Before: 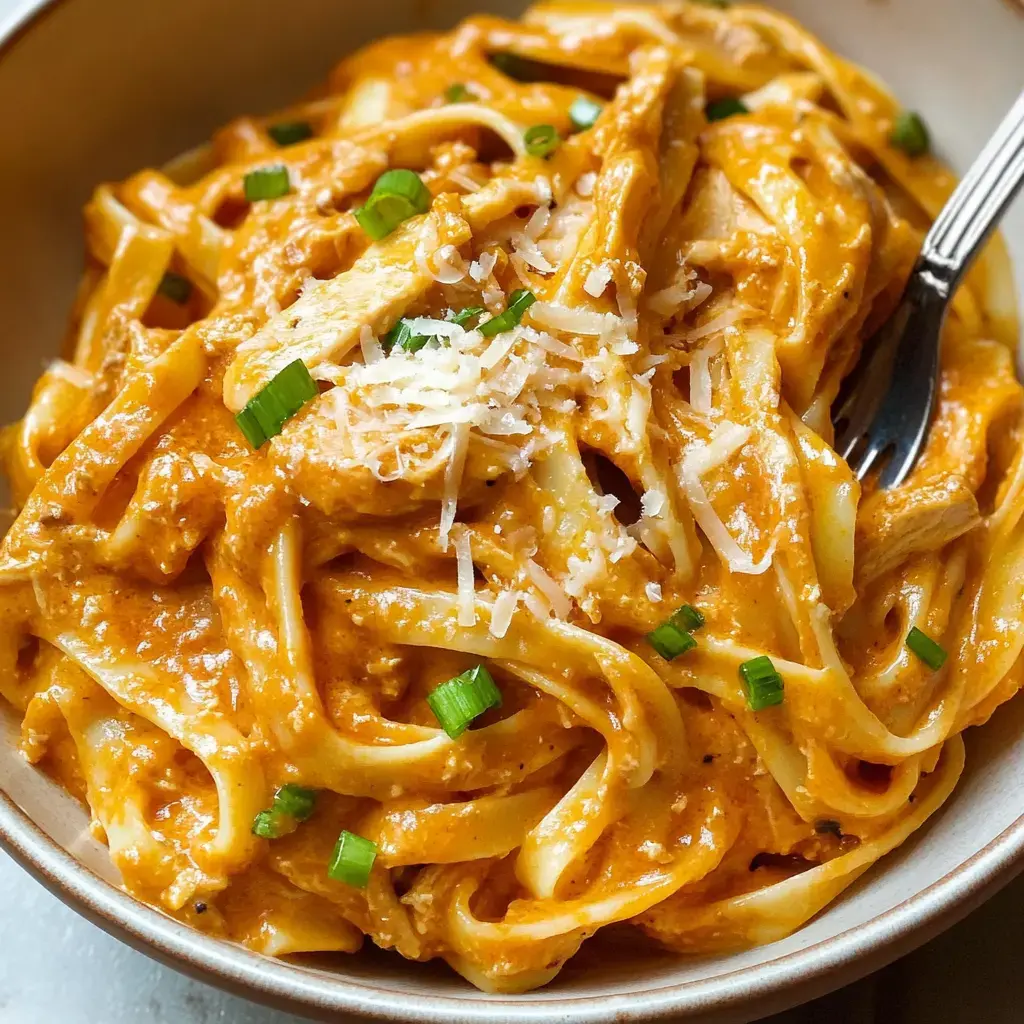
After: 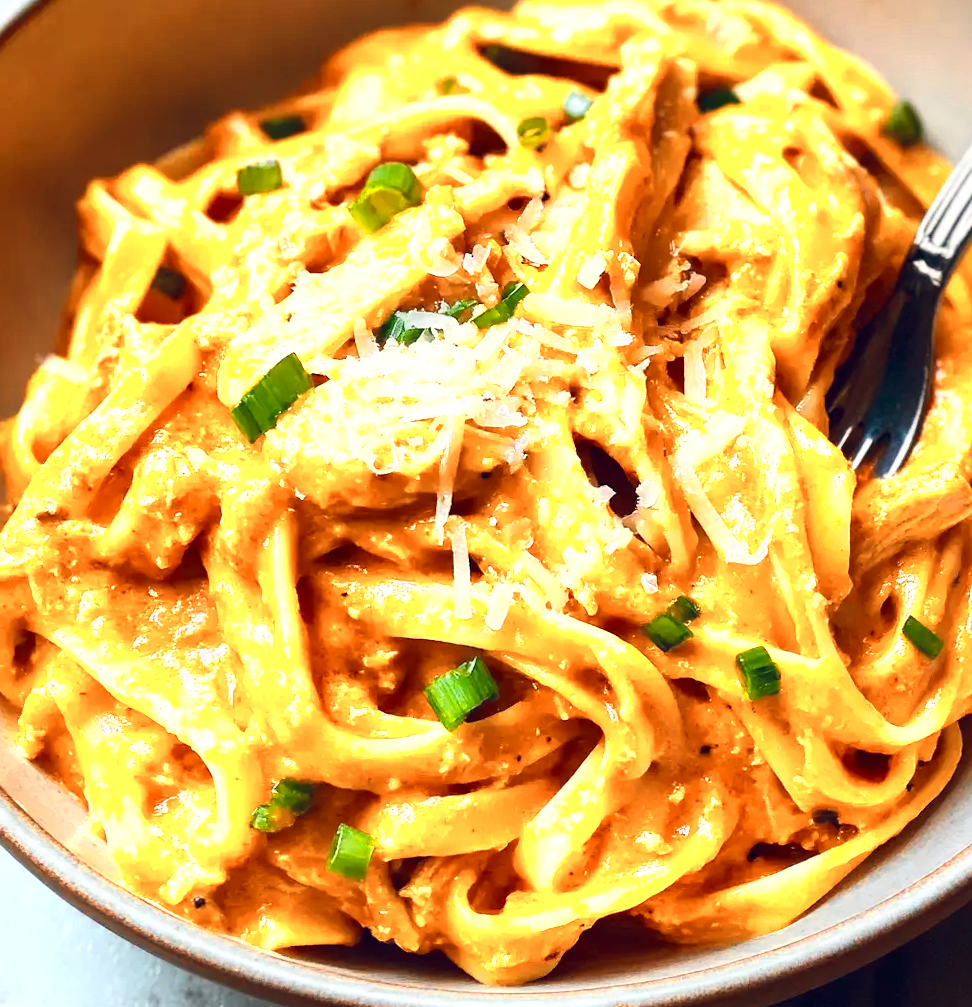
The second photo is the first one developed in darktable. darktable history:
rotate and perspective: rotation -0.45°, automatic cropping original format, crop left 0.008, crop right 0.992, crop top 0.012, crop bottom 0.988
crop: right 4.126%, bottom 0.031%
color zones: curves: ch0 [(0.018, 0.548) (0.197, 0.654) (0.425, 0.447) (0.605, 0.658) (0.732, 0.579)]; ch1 [(0.105, 0.531) (0.224, 0.531) (0.386, 0.39) (0.618, 0.456) (0.732, 0.456) (0.956, 0.421)]; ch2 [(0.039, 0.583) (0.215, 0.465) (0.399, 0.544) (0.465, 0.548) (0.614, 0.447) (0.724, 0.43) (0.882, 0.623) (0.956, 0.632)]
color balance rgb: shadows lift › hue 87.51°, highlights gain › chroma 0.68%, highlights gain › hue 55.1°, global offset › chroma 0.13%, global offset › hue 253.66°, linear chroma grading › global chroma 0.5%, perceptual saturation grading › global saturation 16.38%
contrast brightness saturation: contrast 0.23, brightness 0.1, saturation 0.29
base curve: curves: ch0 [(0, 0) (0.303, 0.277) (1, 1)]
